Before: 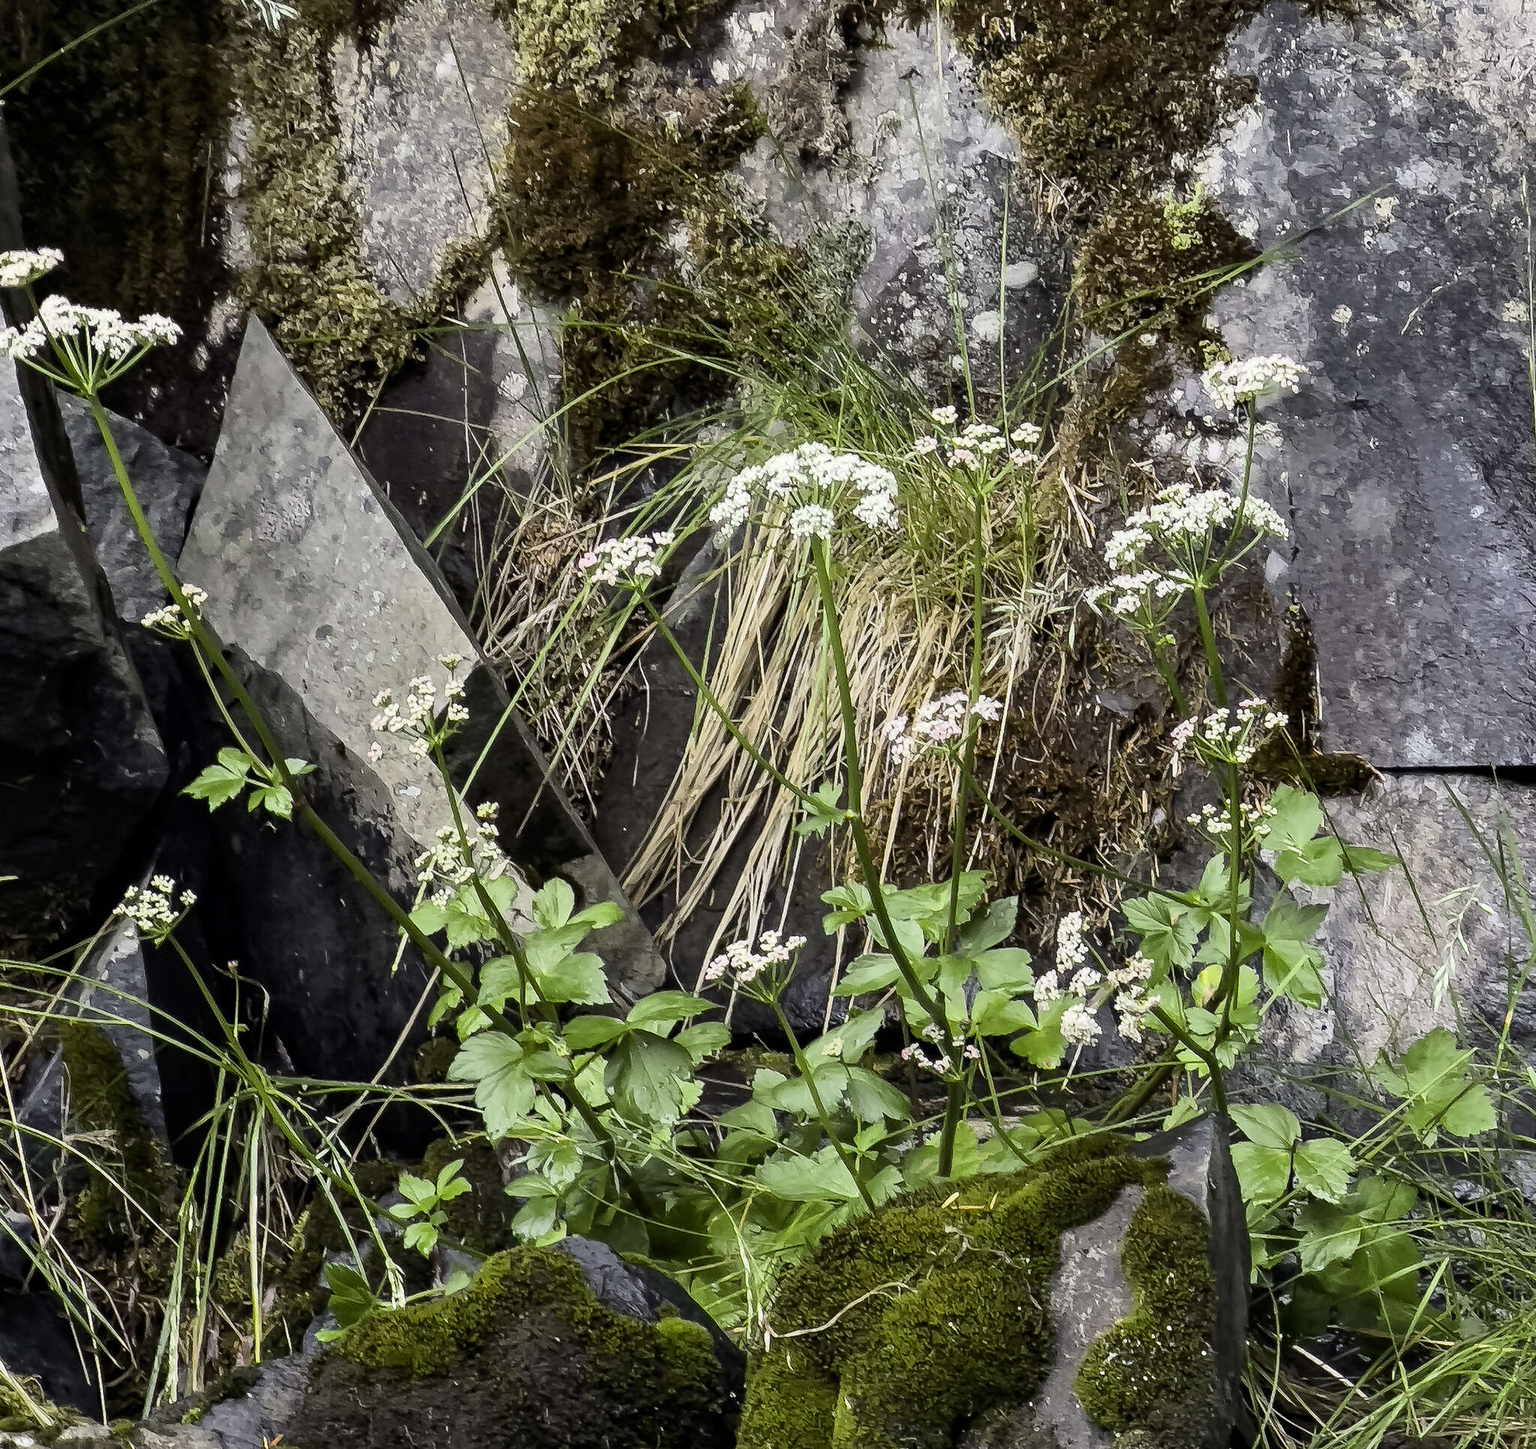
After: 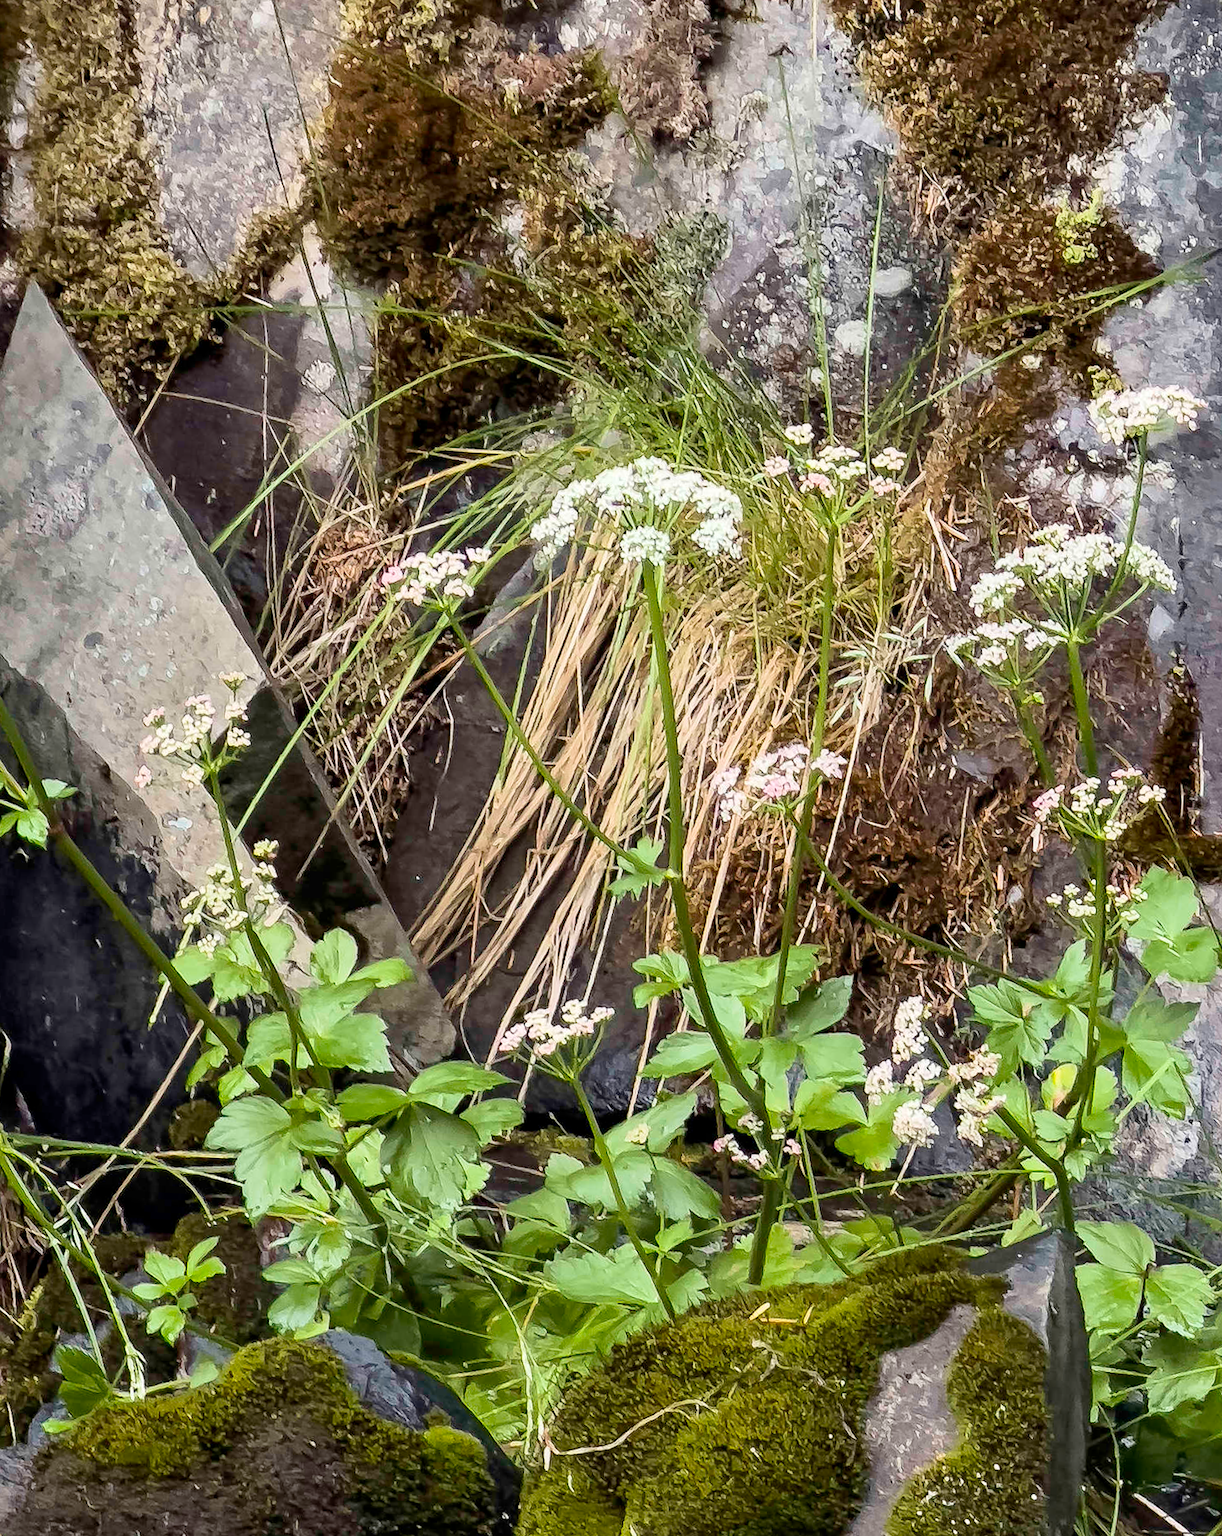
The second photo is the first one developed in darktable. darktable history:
crop and rotate: angle -3°, left 14.202%, top 0.018%, right 10.764%, bottom 0.043%
velvia: on, module defaults
